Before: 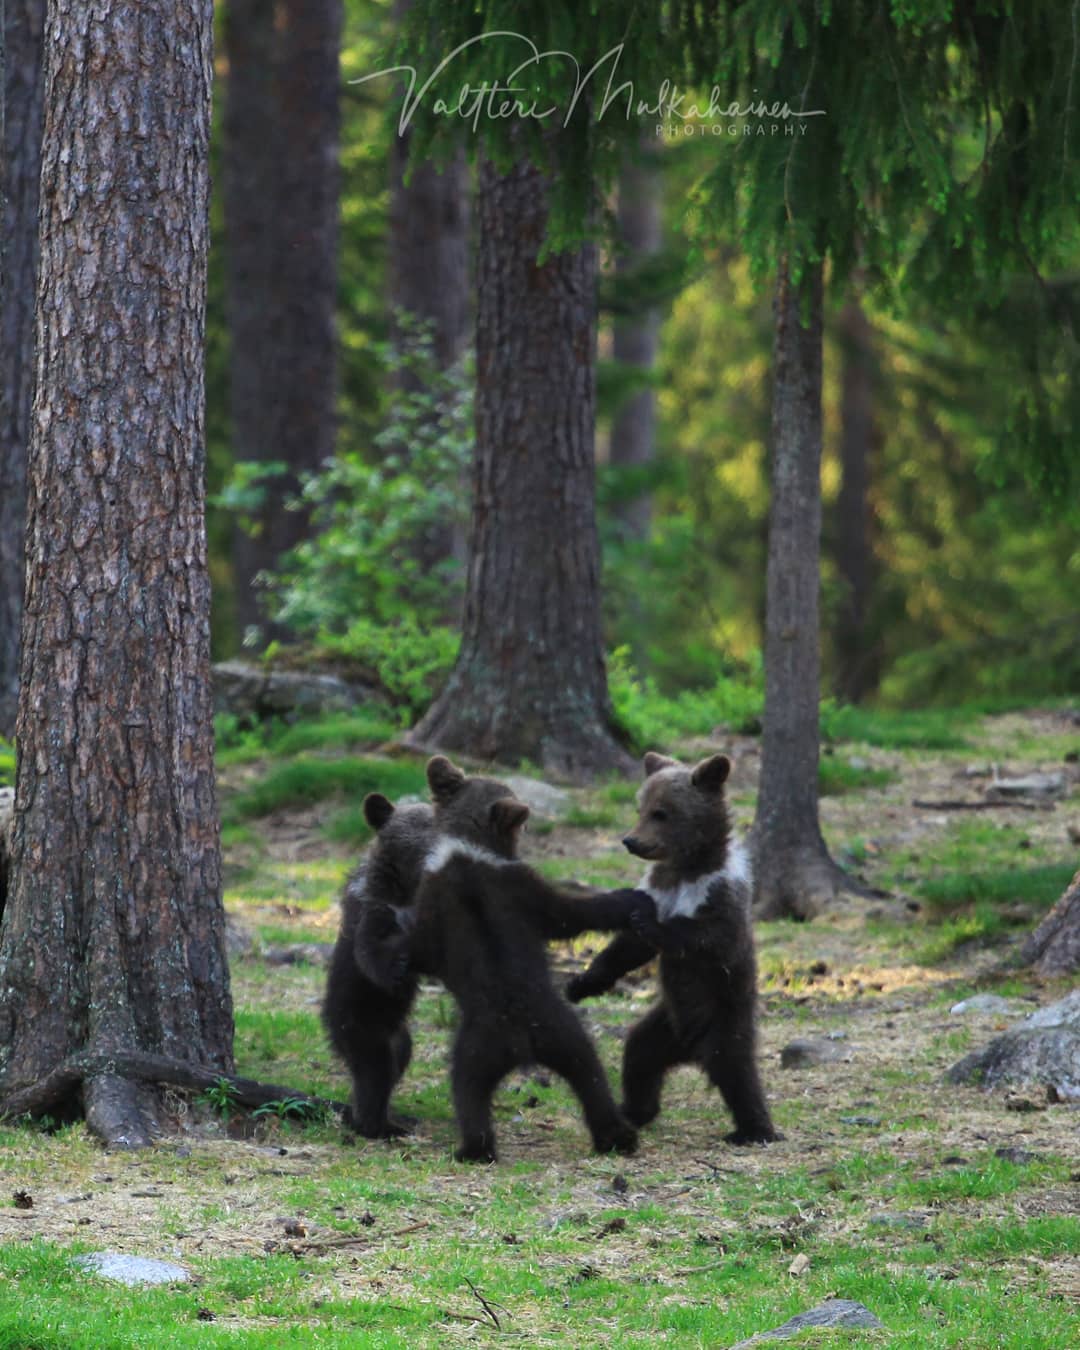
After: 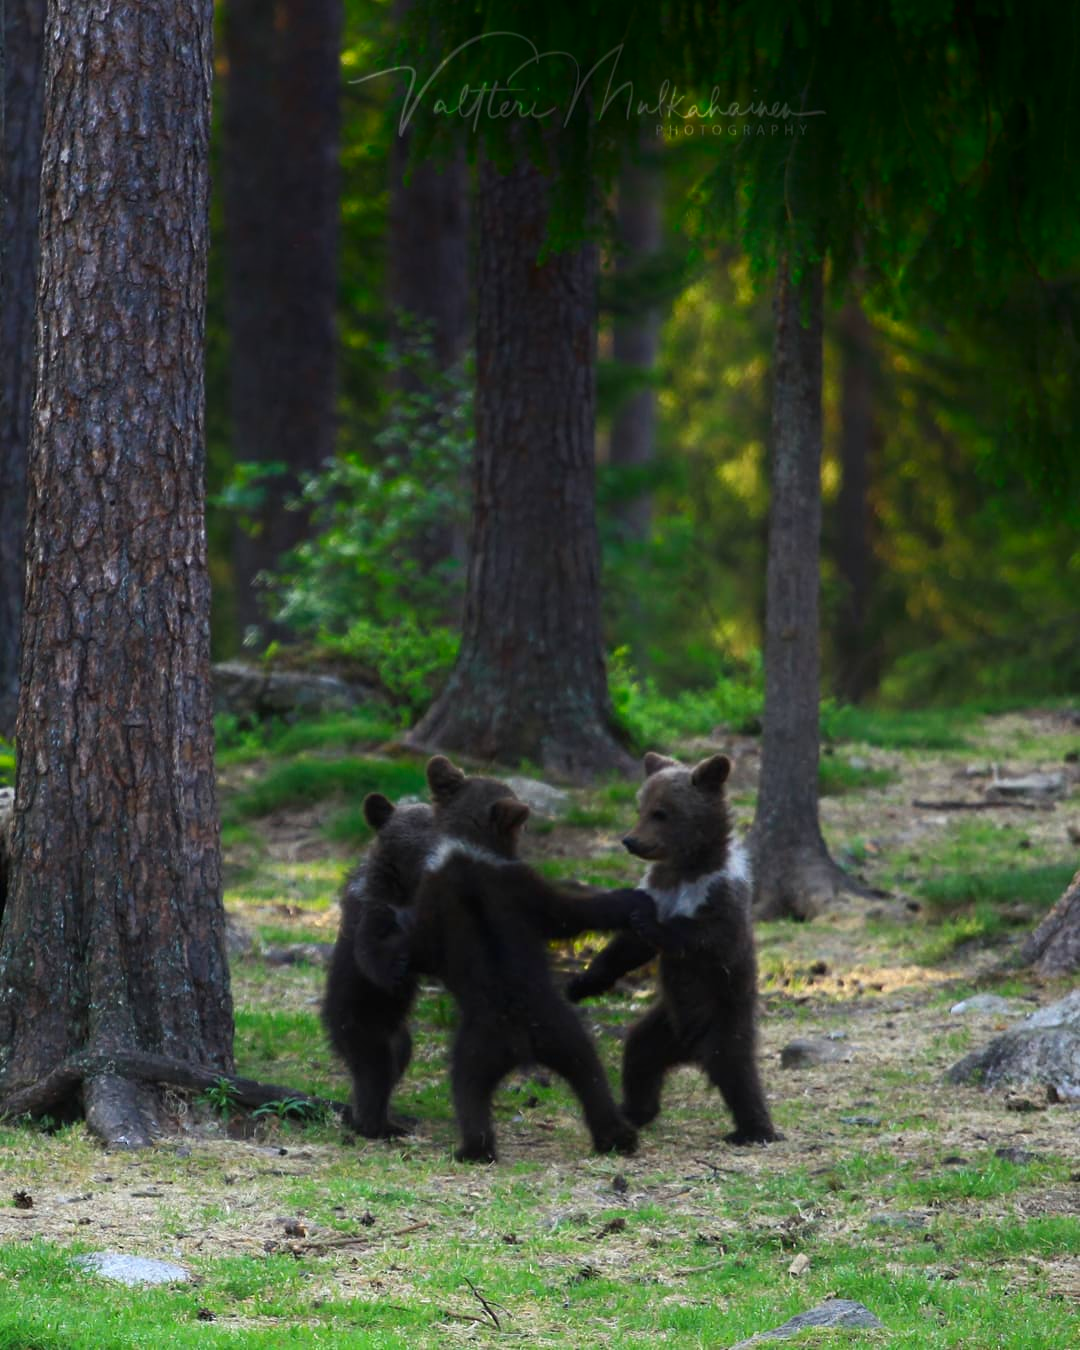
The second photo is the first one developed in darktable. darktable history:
shadows and highlights: shadows -87.56, highlights -35.83, soften with gaussian
